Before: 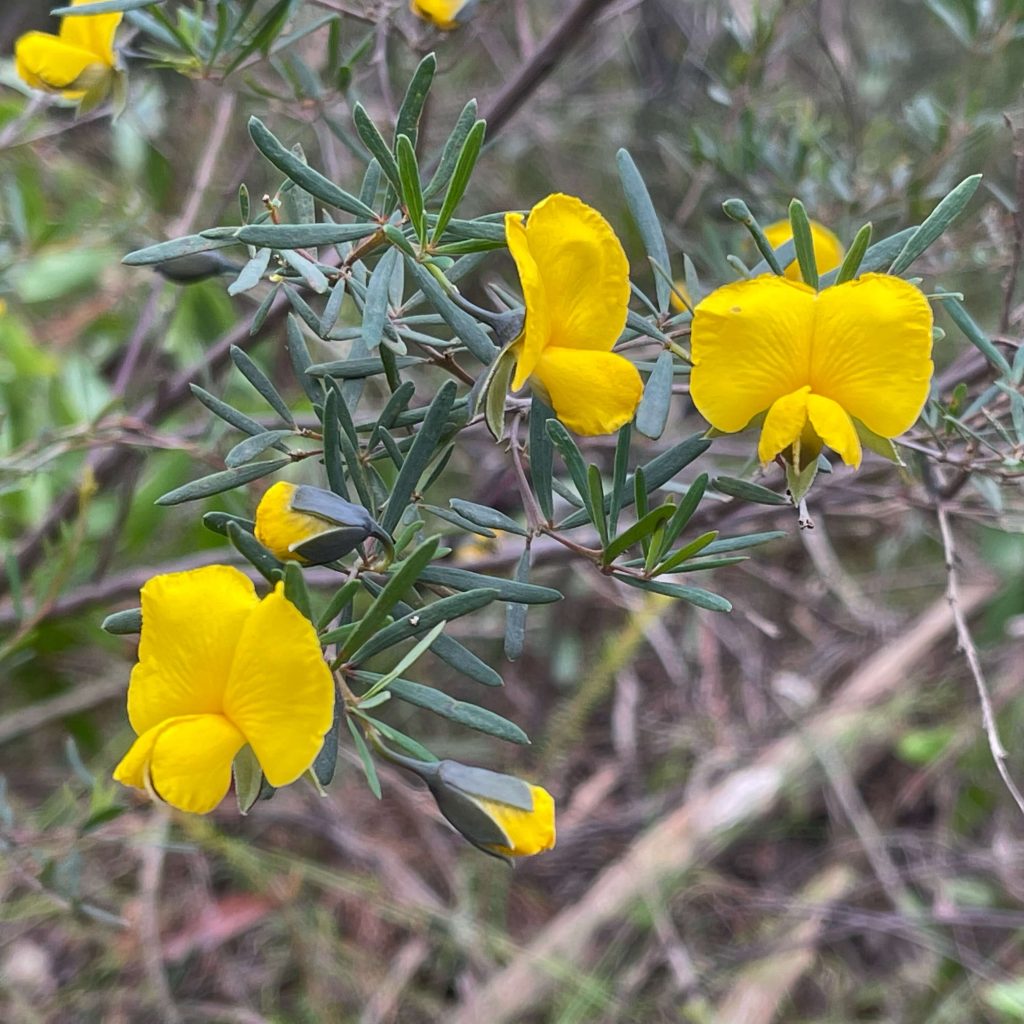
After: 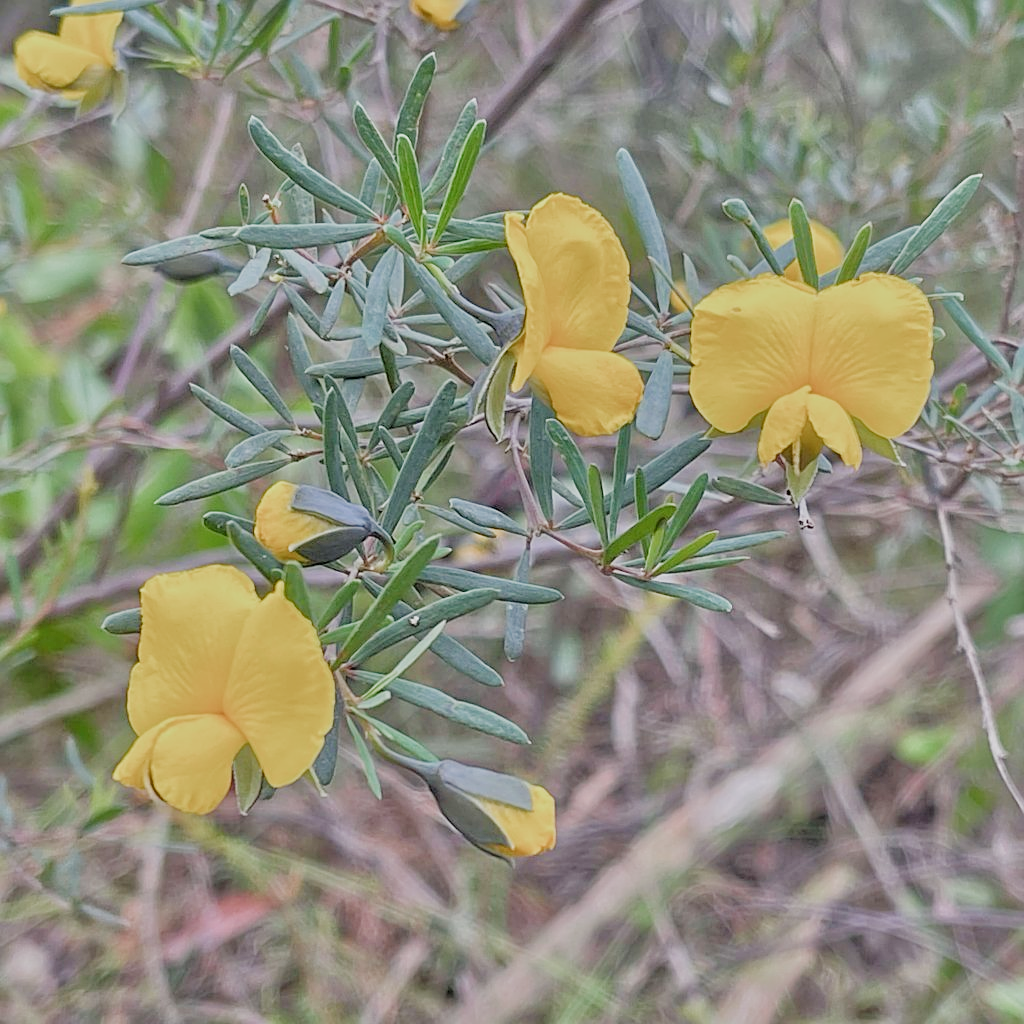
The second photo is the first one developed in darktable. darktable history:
filmic rgb: black relative exposure -16 EV, white relative exposure 6.08 EV, hardness 5.22, preserve chrominance RGB euclidean norm (legacy), color science v4 (2020)
tone equalizer: -7 EV 0.154 EV, -6 EV 0.582 EV, -5 EV 1.14 EV, -4 EV 1.32 EV, -3 EV 1.17 EV, -2 EV 0.6 EV, -1 EV 0.161 EV, mask exposure compensation -0.495 EV
sharpen: on, module defaults
